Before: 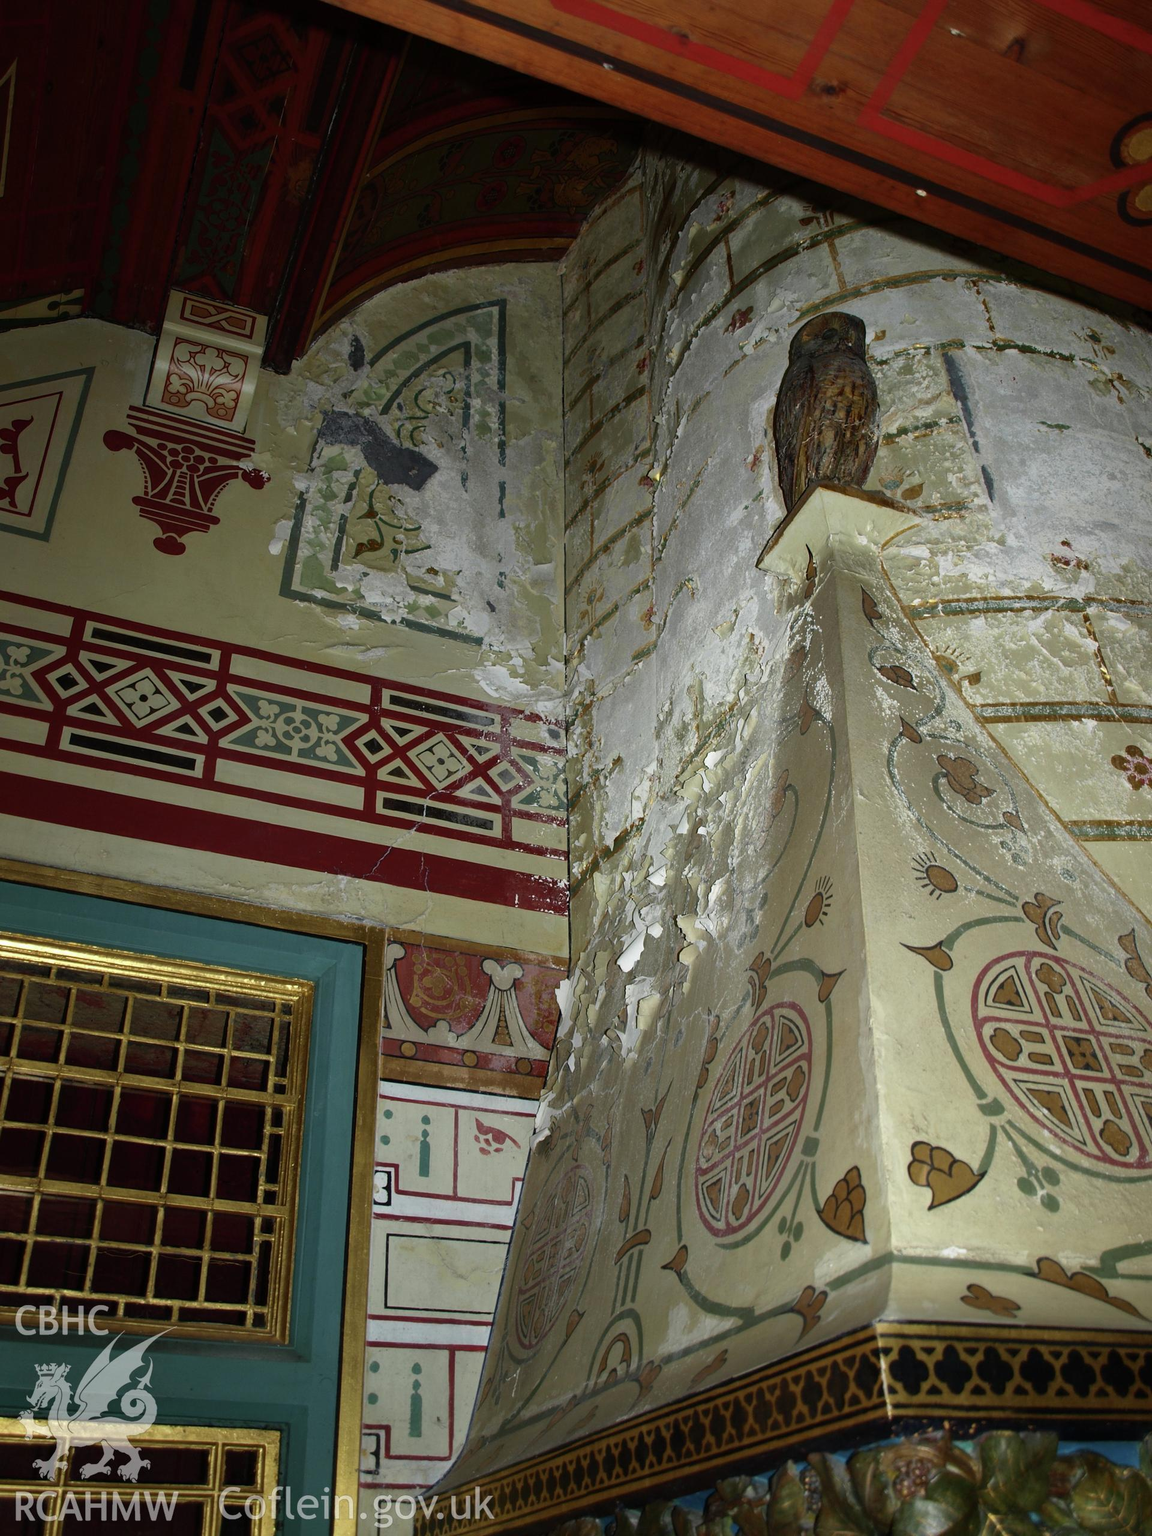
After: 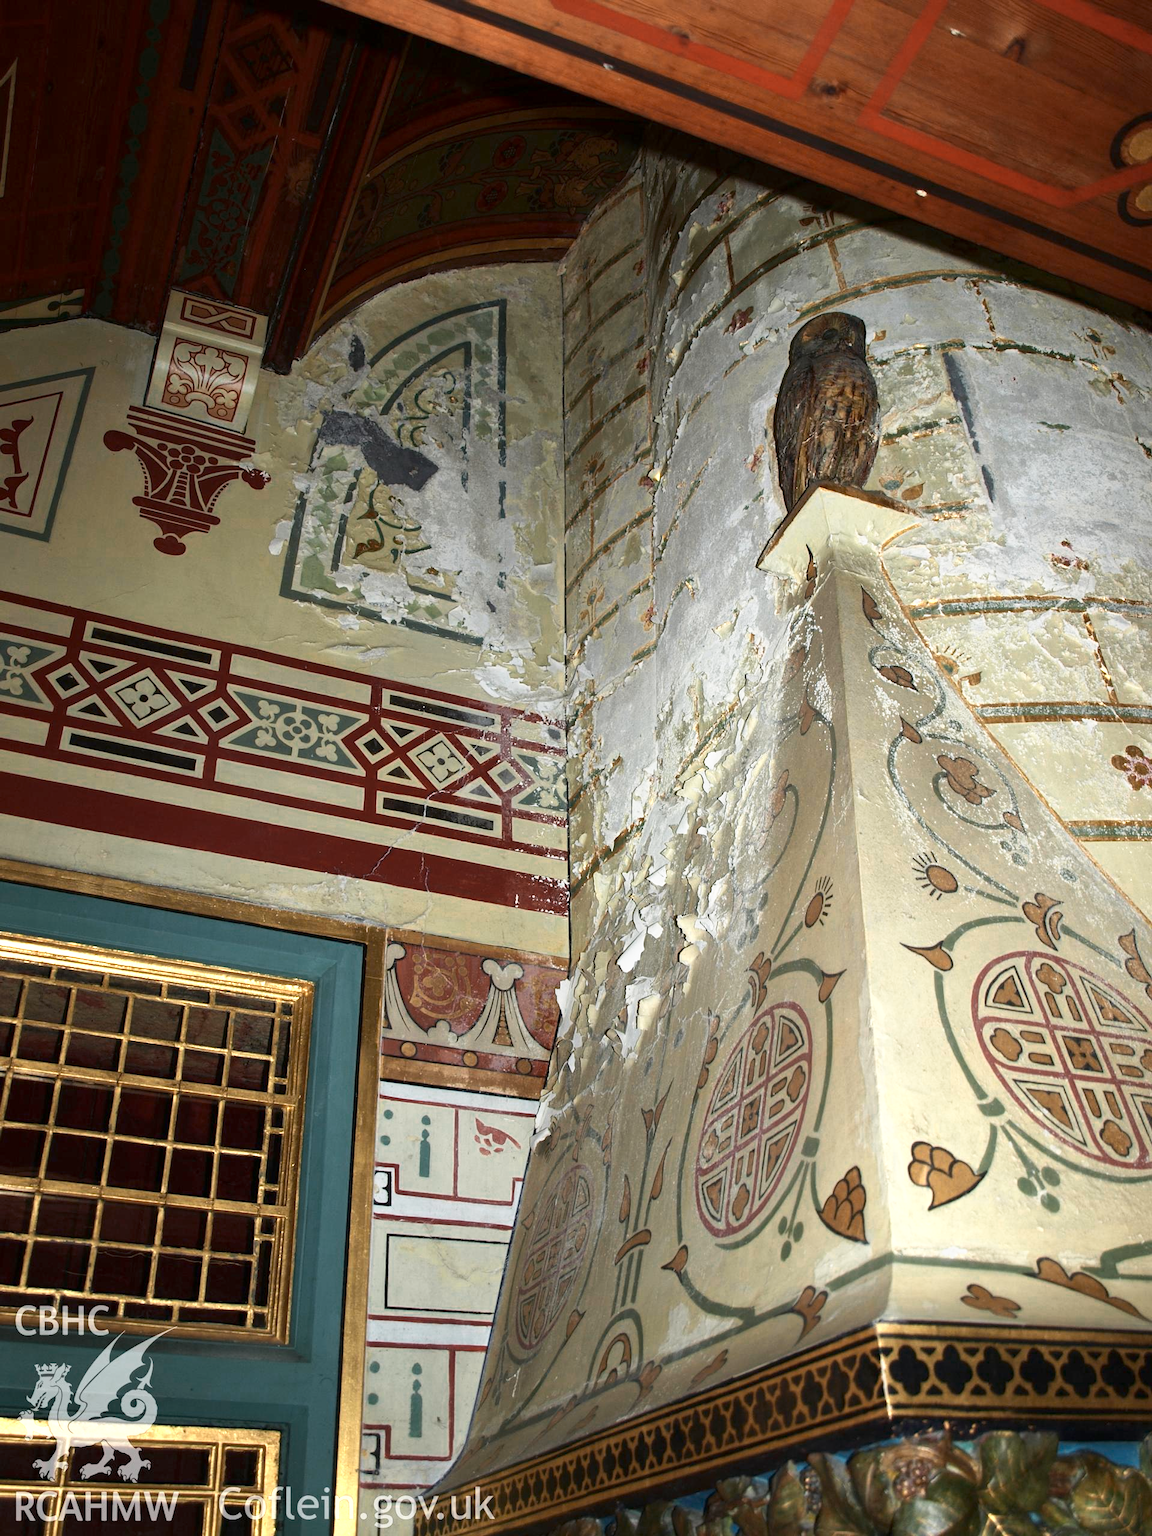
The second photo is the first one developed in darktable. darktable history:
base curve: curves: ch0 [(0, 0) (0.557, 0.834) (1, 1)], preserve colors none
color zones: curves: ch0 [(0.018, 0.548) (0.224, 0.64) (0.425, 0.447) (0.675, 0.575) (0.732, 0.579)]; ch1 [(0.066, 0.487) (0.25, 0.5) (0.404, 0.43) (0.75, 0.421) (0.956, 0.421)]; ch2 [(0.044, 0.561) (0.215, 0.465) (0.399, 0.544) (0.465, 0.548) (0.614, 0.447) (0.724, 0.43) (0.882, 0.623) (0.956, 0.632)]
